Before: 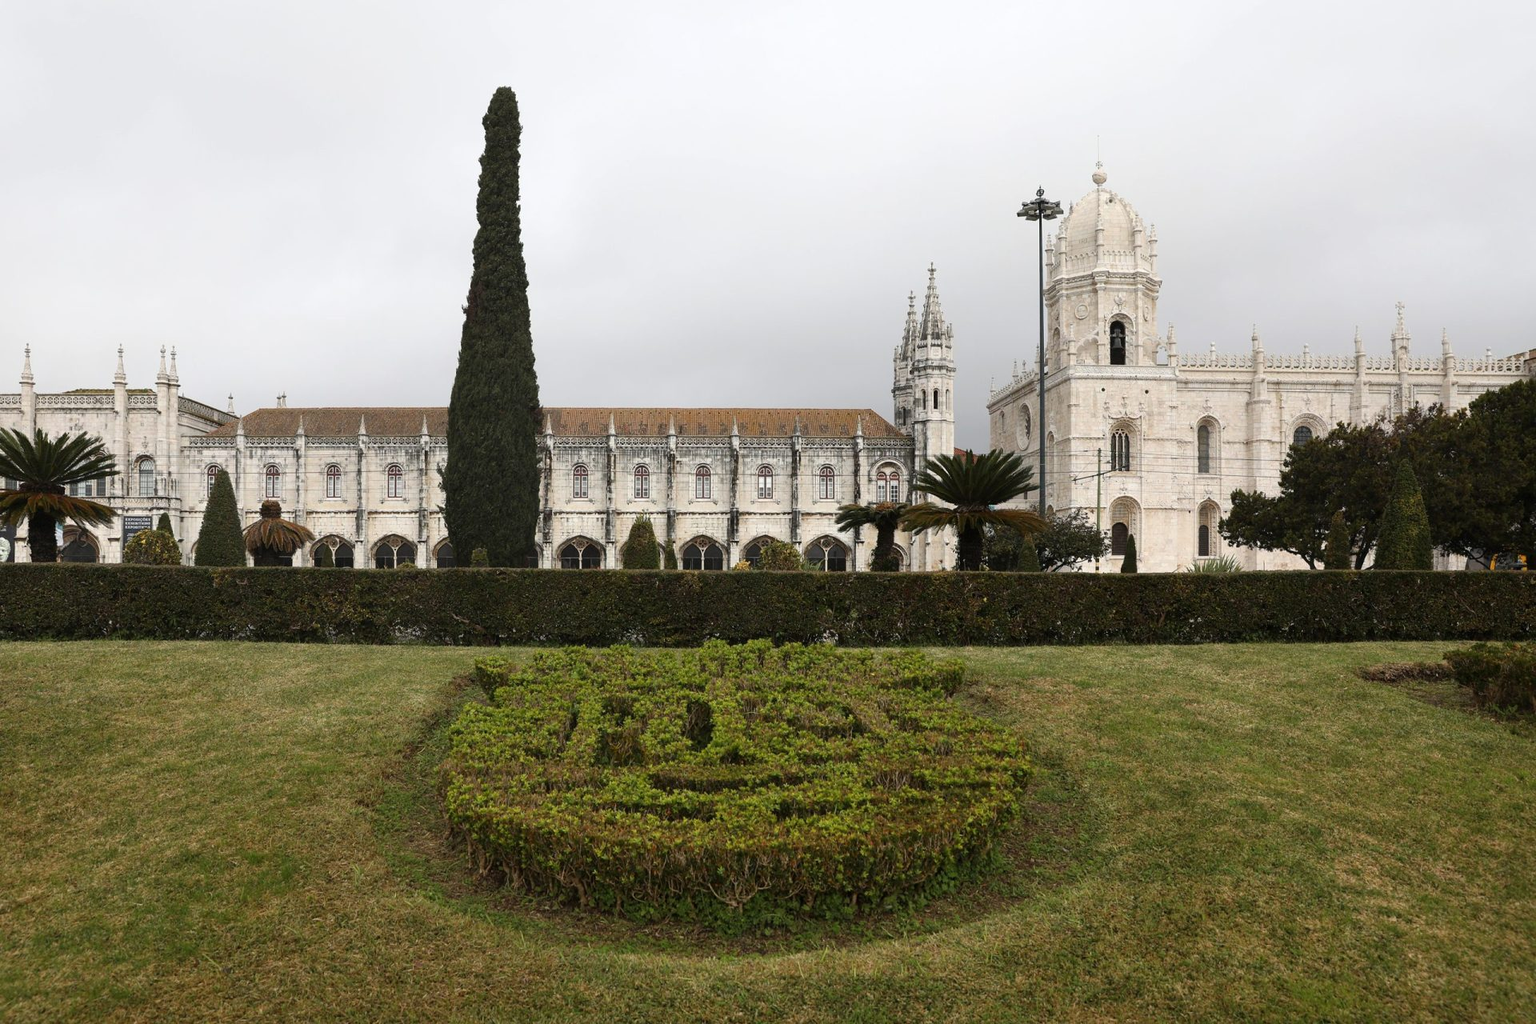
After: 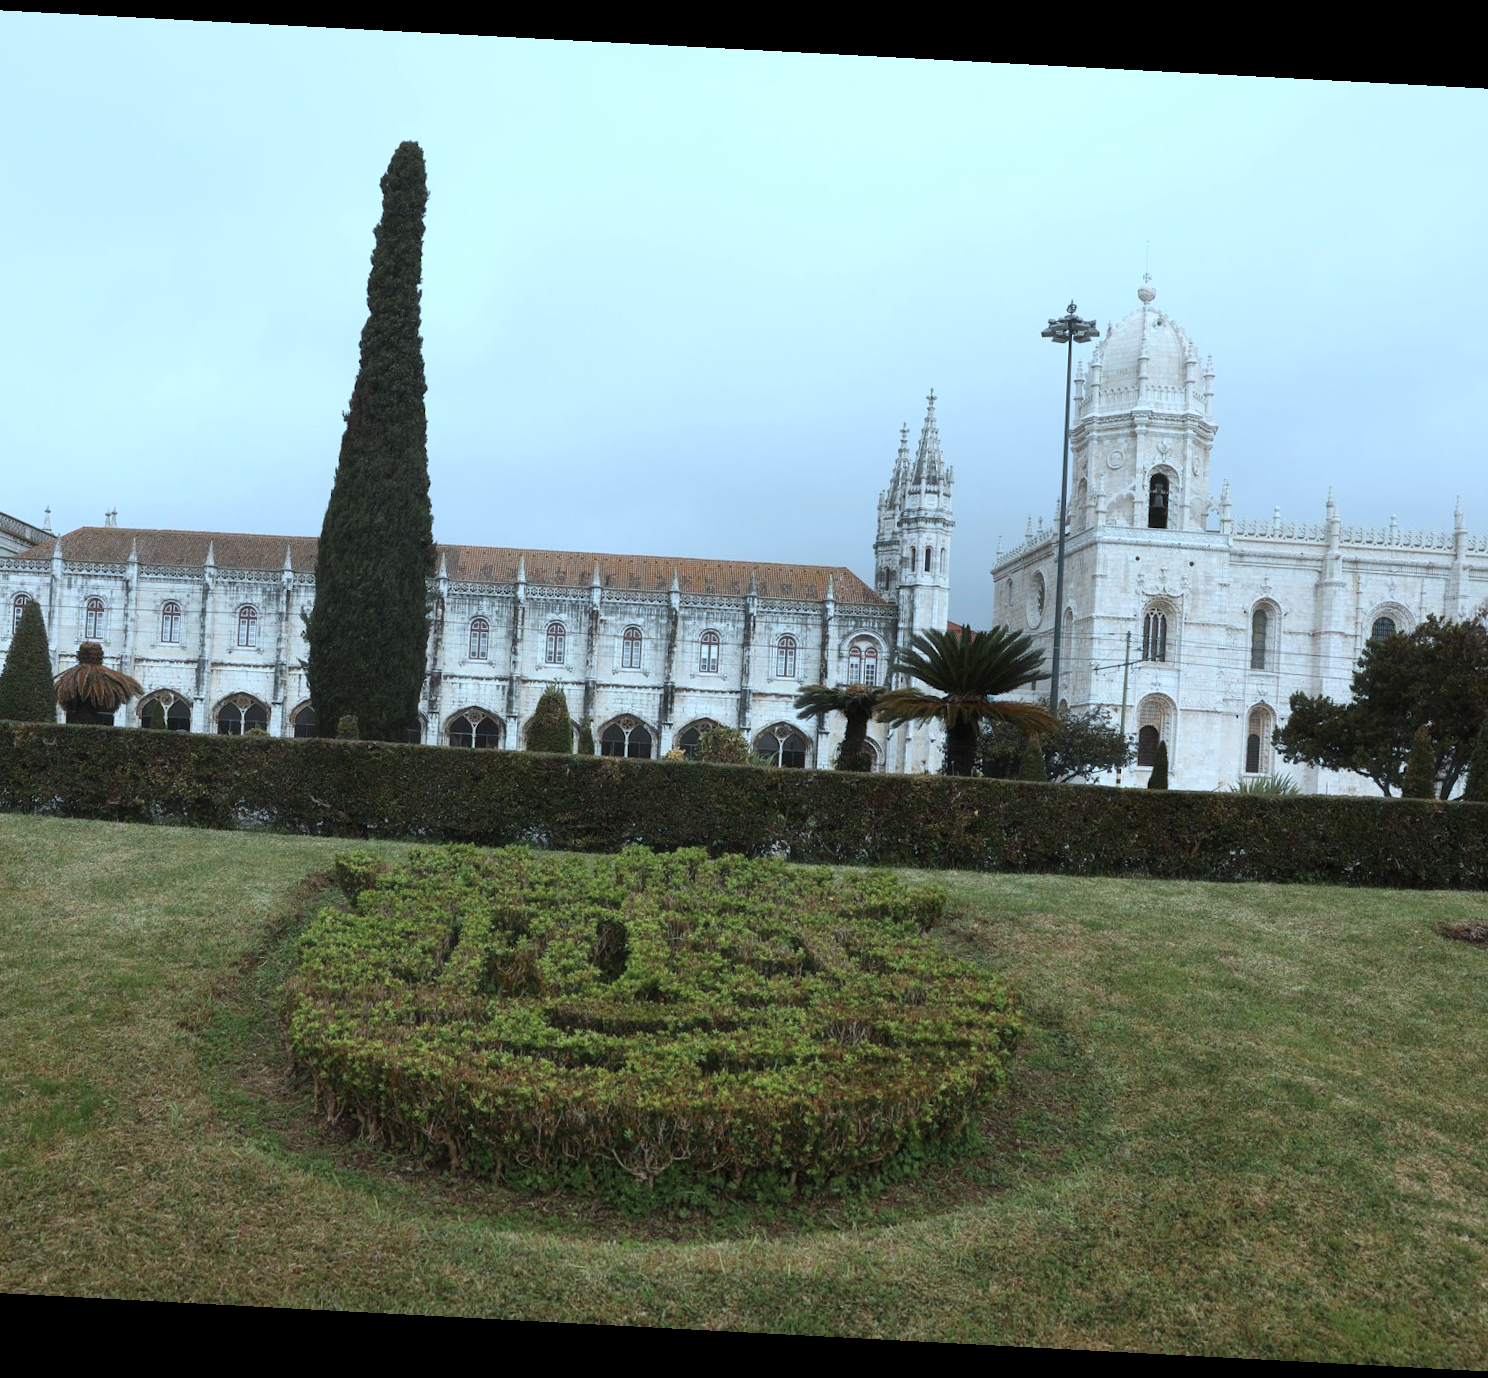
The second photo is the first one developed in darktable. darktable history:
levels: mode automatic, levels [0, 0.476, 0.951]
color correction: highlights a* -9.56, highlights b* -21.66
haze removal: strength -0.053, compatibility mode true, adaptive false
crop and rotate: angle -3.01°, left 14.2%, top 0.032%, right 10.784%, bottom 0.028%
